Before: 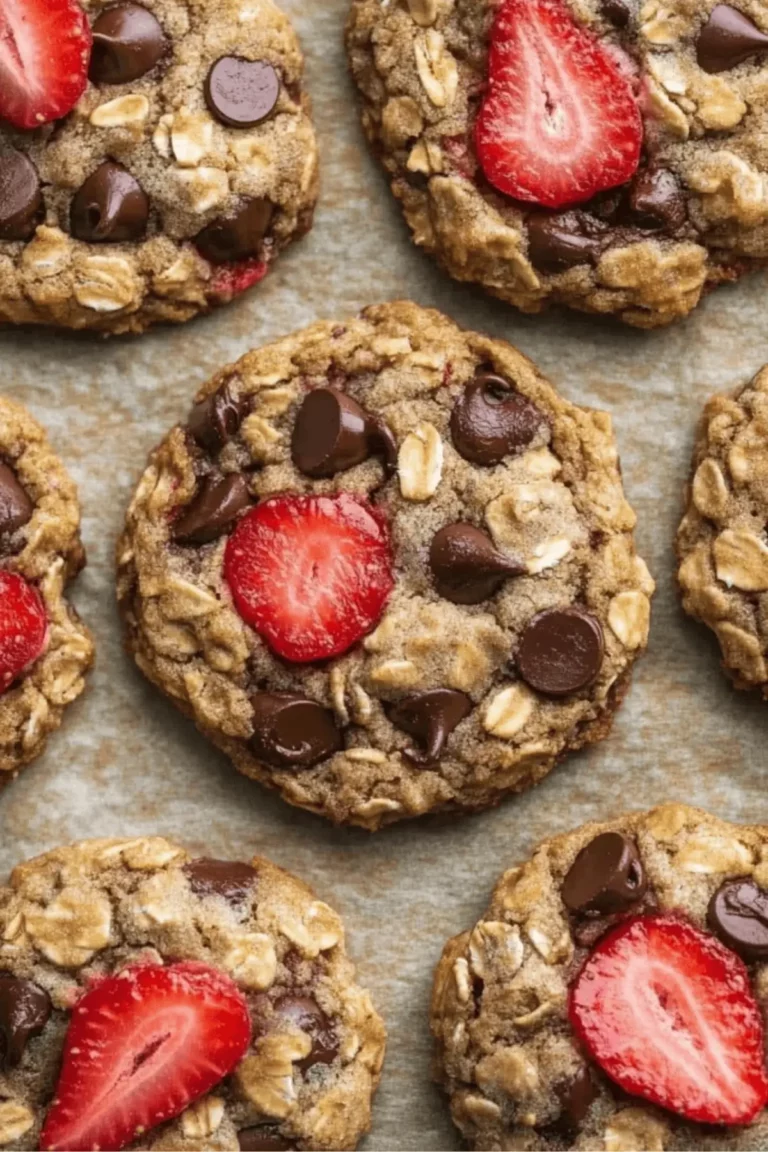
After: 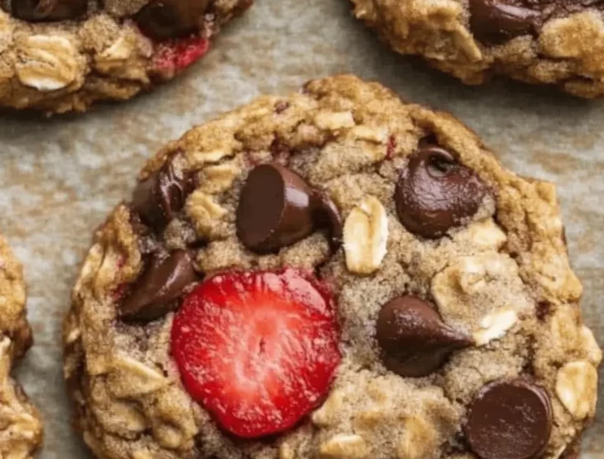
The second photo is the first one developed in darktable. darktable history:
crop: left 7.036%, top 18.398%, right 14.379%, bottom 40.043%
rotate and perspective: rotation -1°, crop left 0.011, crop right 0.989, crop top 0.025, crop bottom 0.975
